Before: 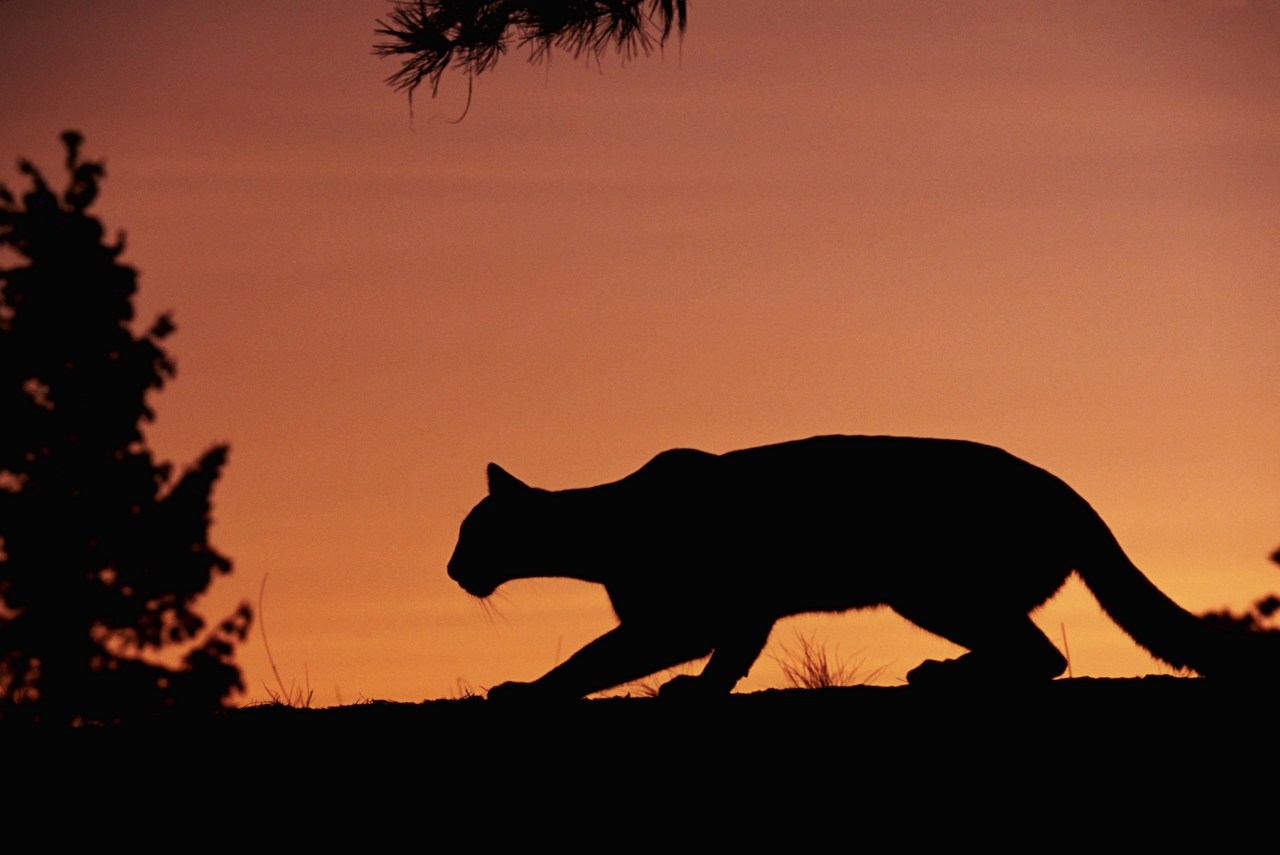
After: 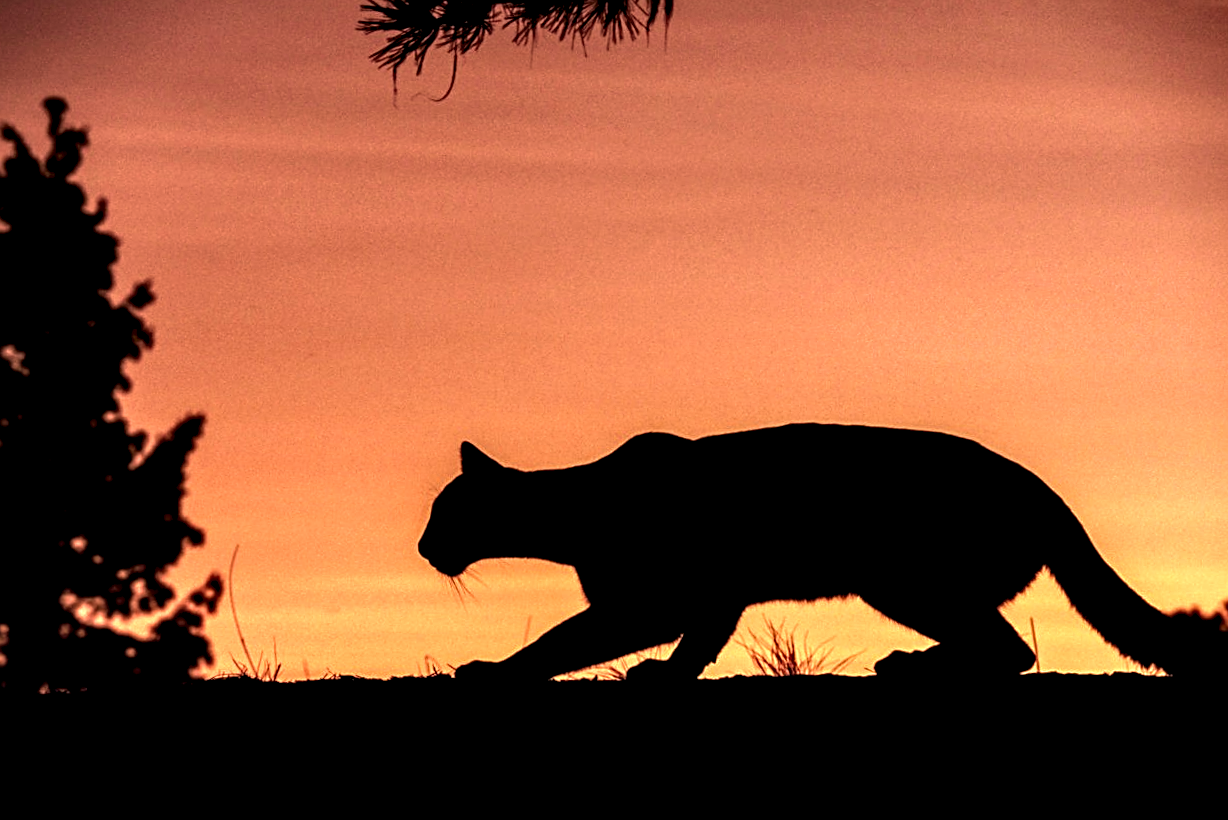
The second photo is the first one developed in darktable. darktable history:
color balance rgb: highlights gain › chroma 1.367%, highlights gain › hue 51.89°, perceptual saturation grading › global saturation 0.546%
crop and rotate: angle -1.61°
tone equalizer: edges refinement/feathering 500, mask exposure compensation -1.57 EV, preserve details no
exposure: black level correction 0, exposure 0.702 EV, compensate exposure bias true, compensate highlight preservation false
local contrast: shadows 184%, detail 226%
sharpen: radius 2.497, amount 0.334
velvia: on, module defaults
